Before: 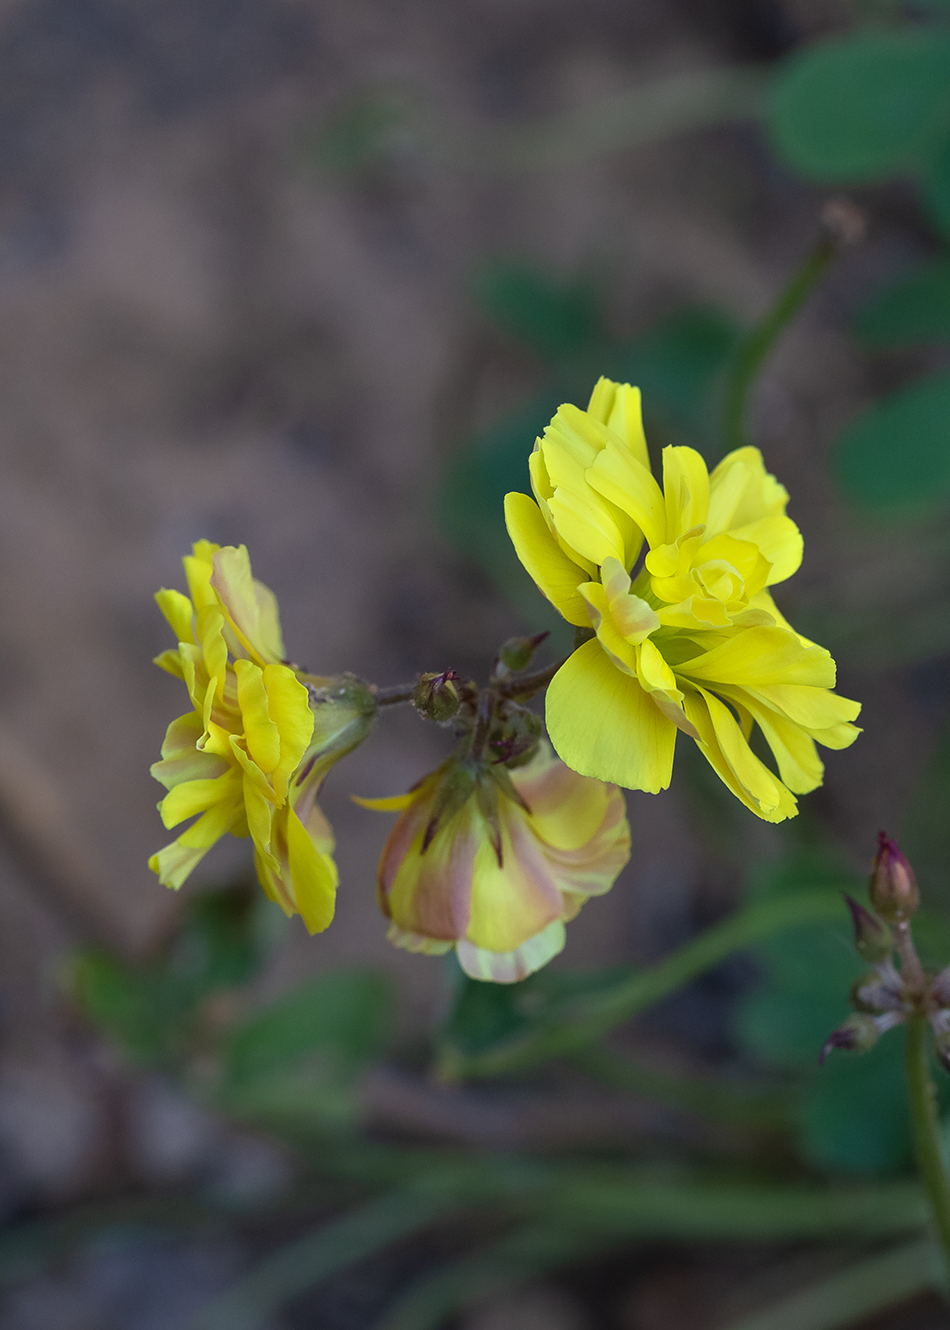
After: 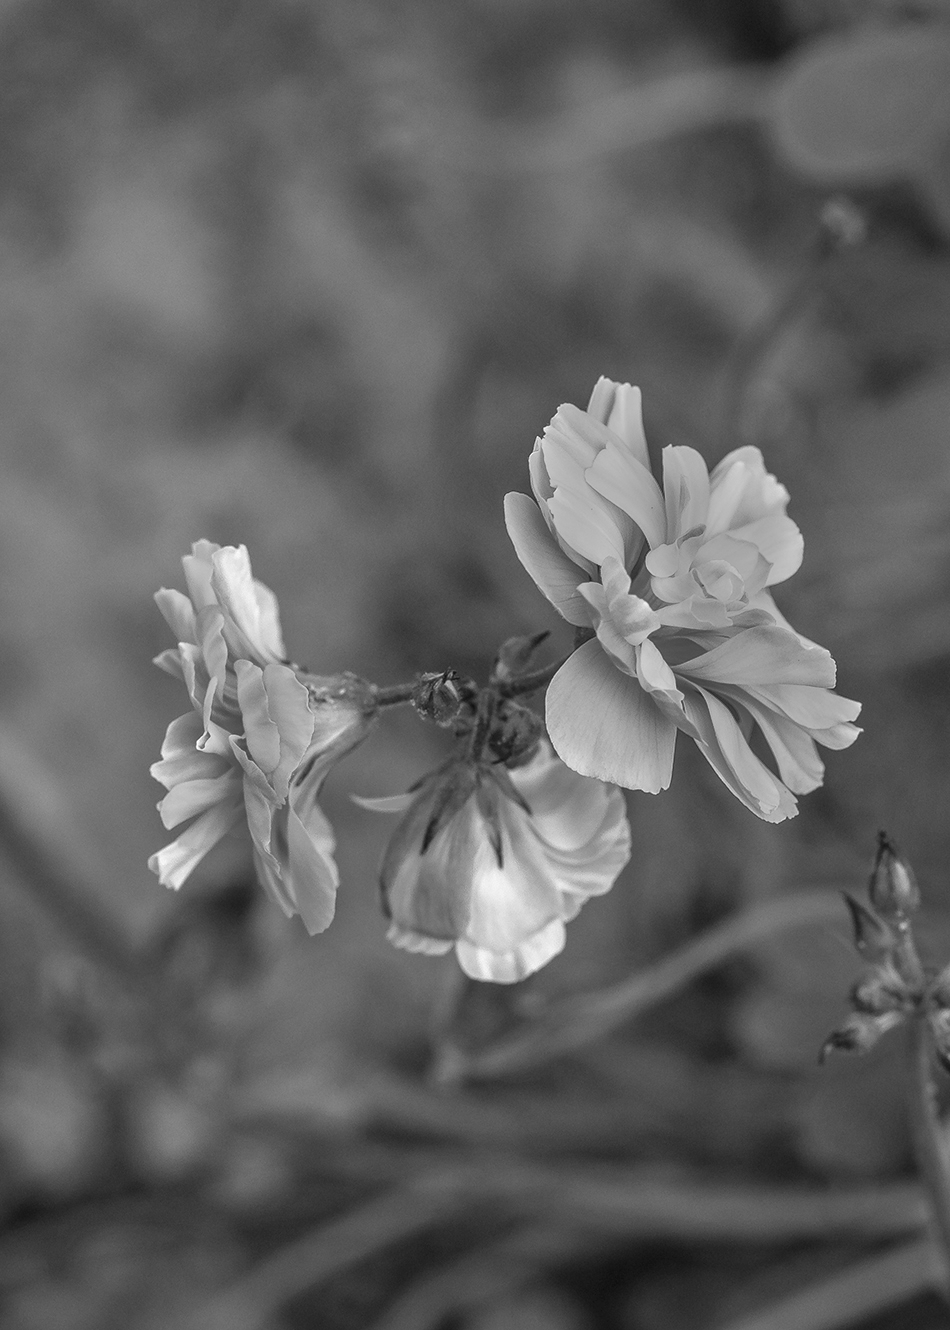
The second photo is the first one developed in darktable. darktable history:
exposure: black level correction 0, exposure 0.7 EV, compensate exposure bias true, compensate highlight preservation false
monochrome: a -11.7, b 1.62, size 0.5, highlights 0.38
local contrast: detail 130%
